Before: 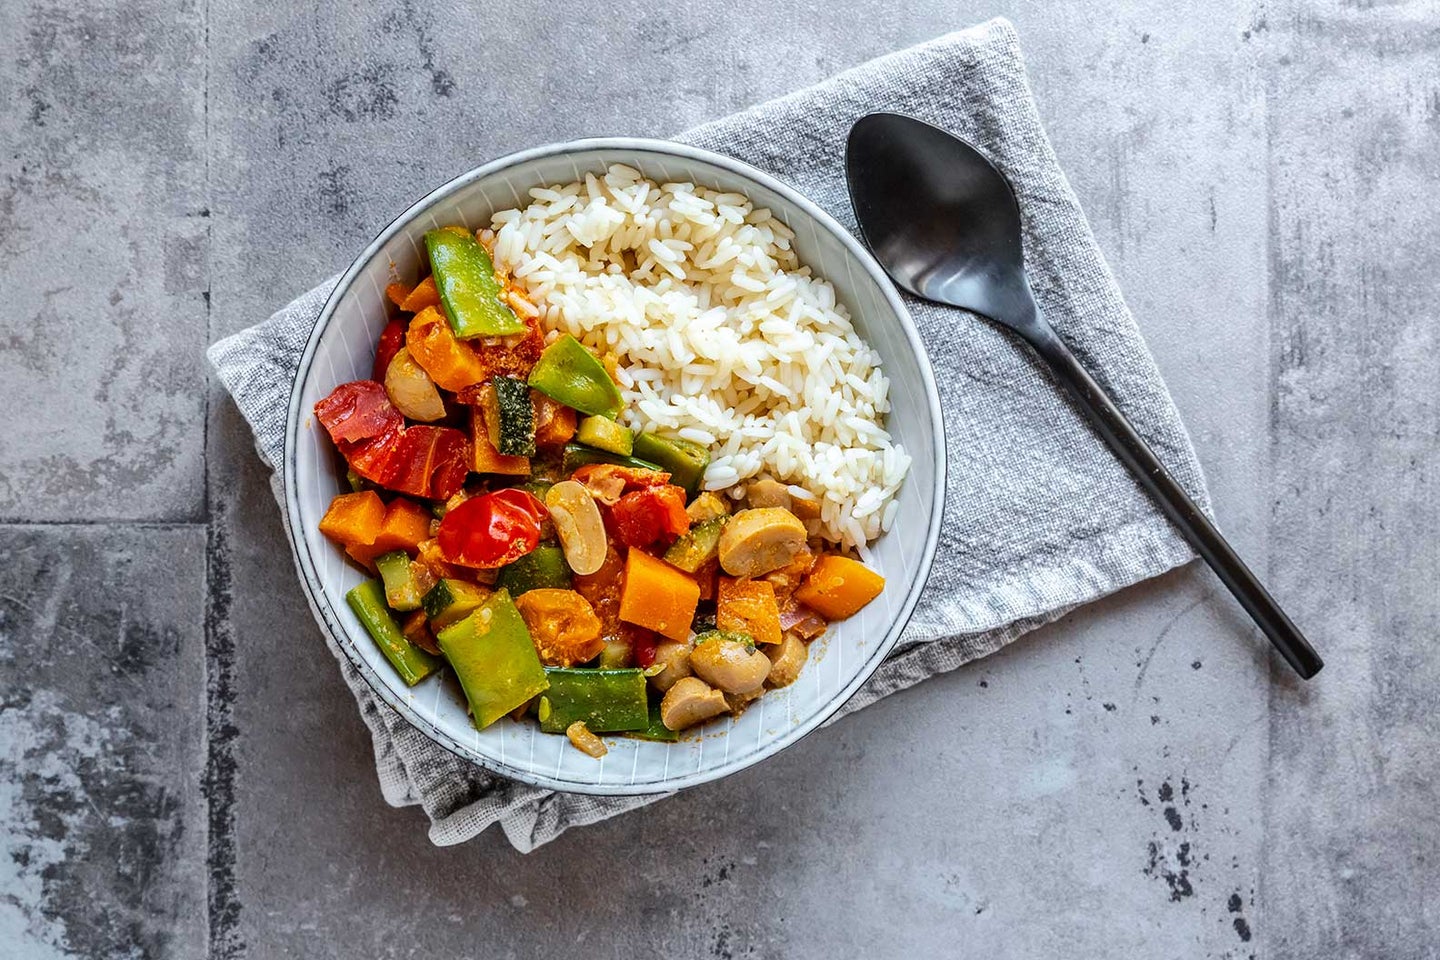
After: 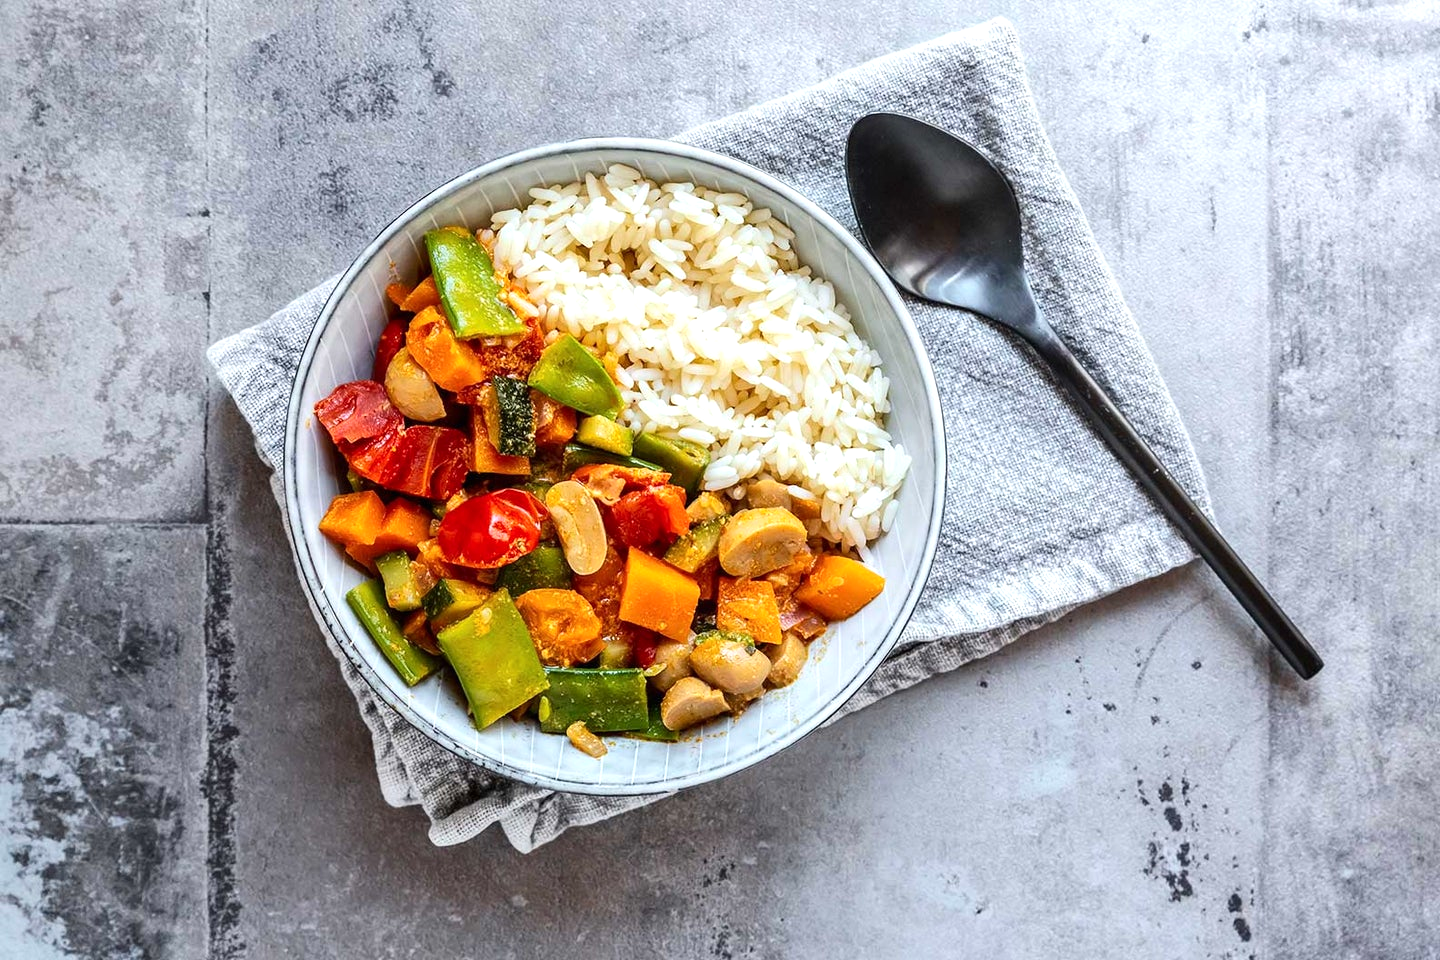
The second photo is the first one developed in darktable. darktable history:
contrast brightness saturation: contrast 0.105, brightness 0.015, saturation 0.023
exposure: black level correction 0, exposure 0.3 EV, compensate exposure bias true, compensate highlight preservation false
